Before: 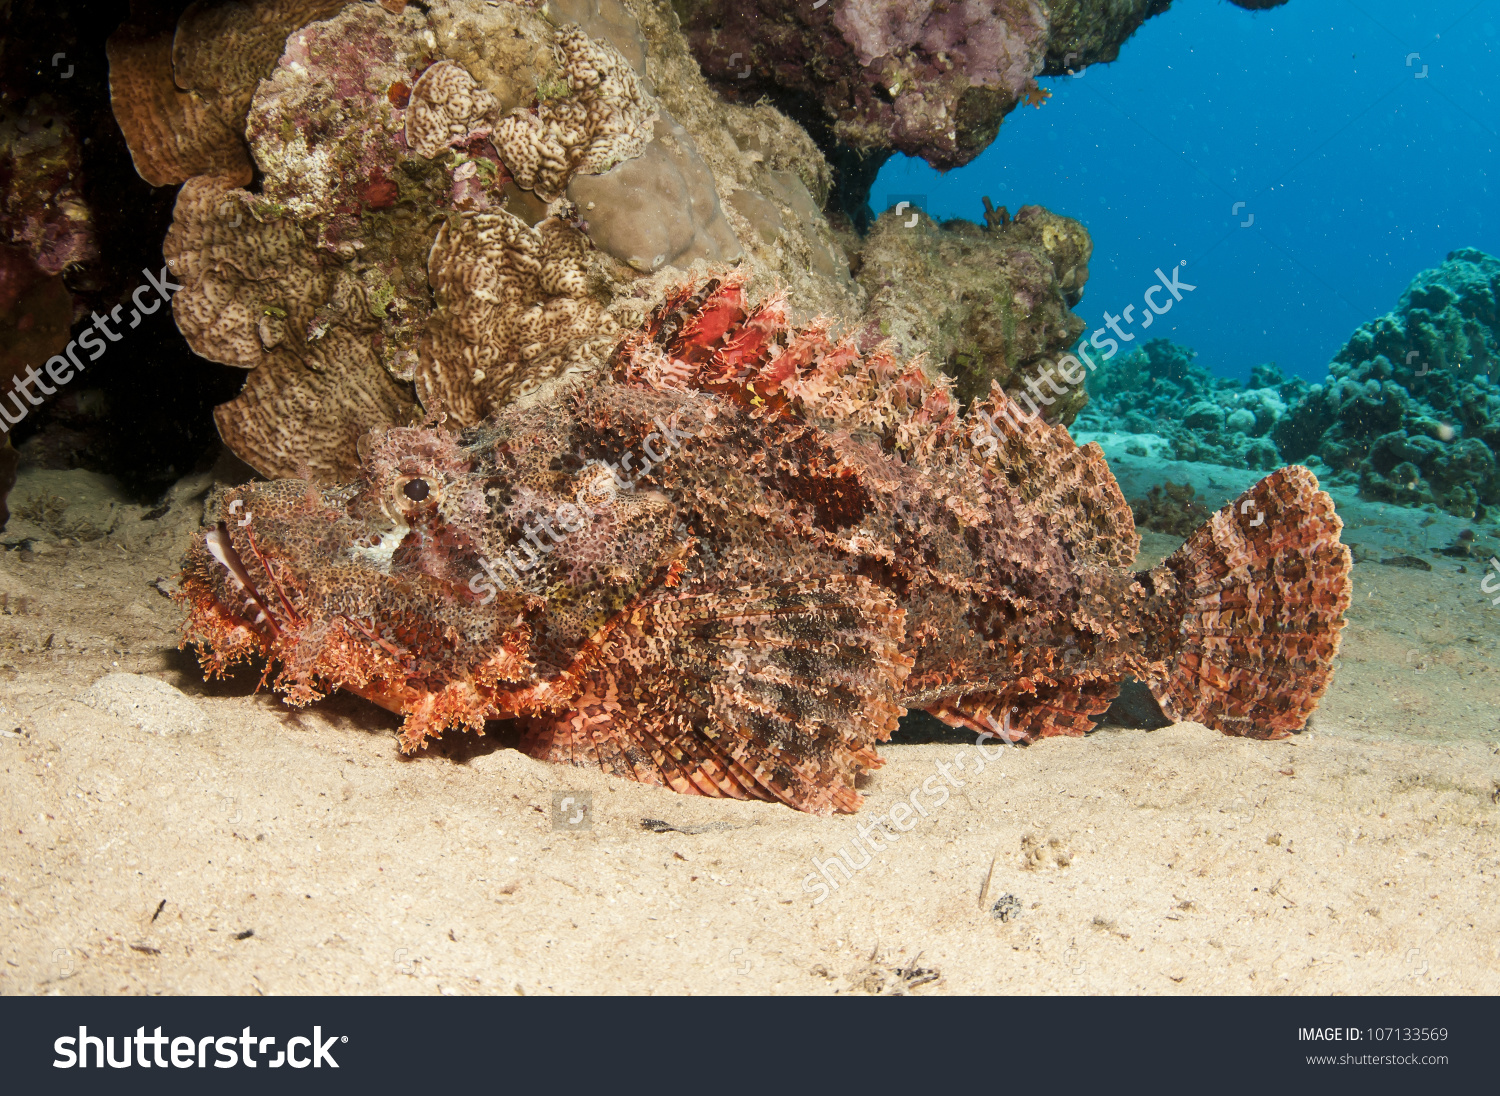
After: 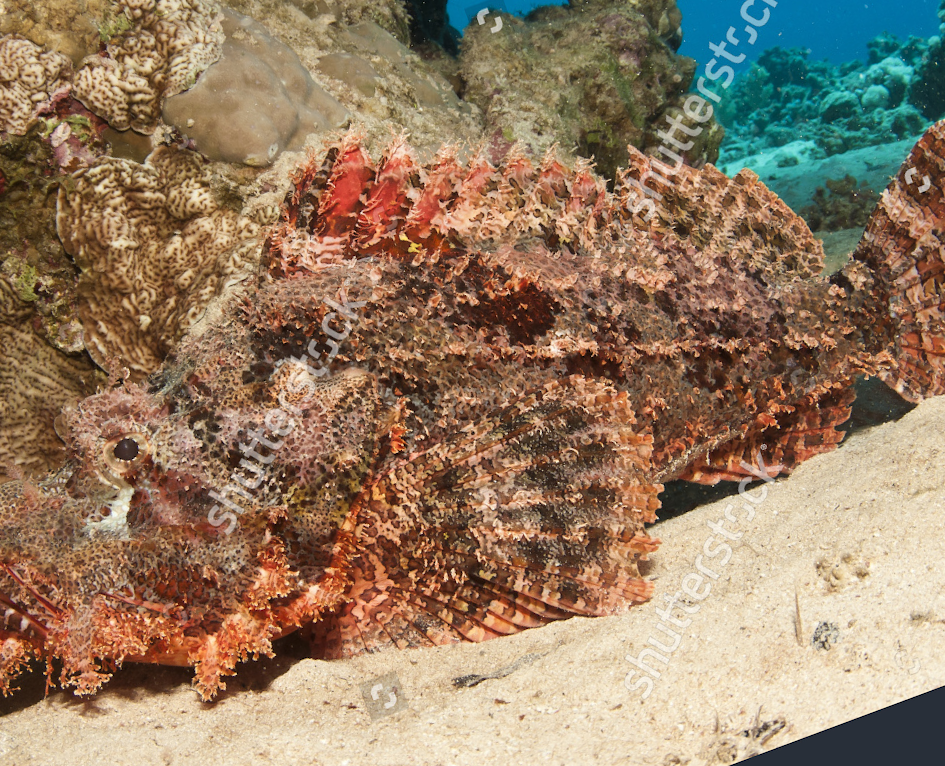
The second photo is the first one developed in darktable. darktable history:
crop and rotate: angle 20.41°, left 6.804%, right 4.027%, bottom 1.06%
